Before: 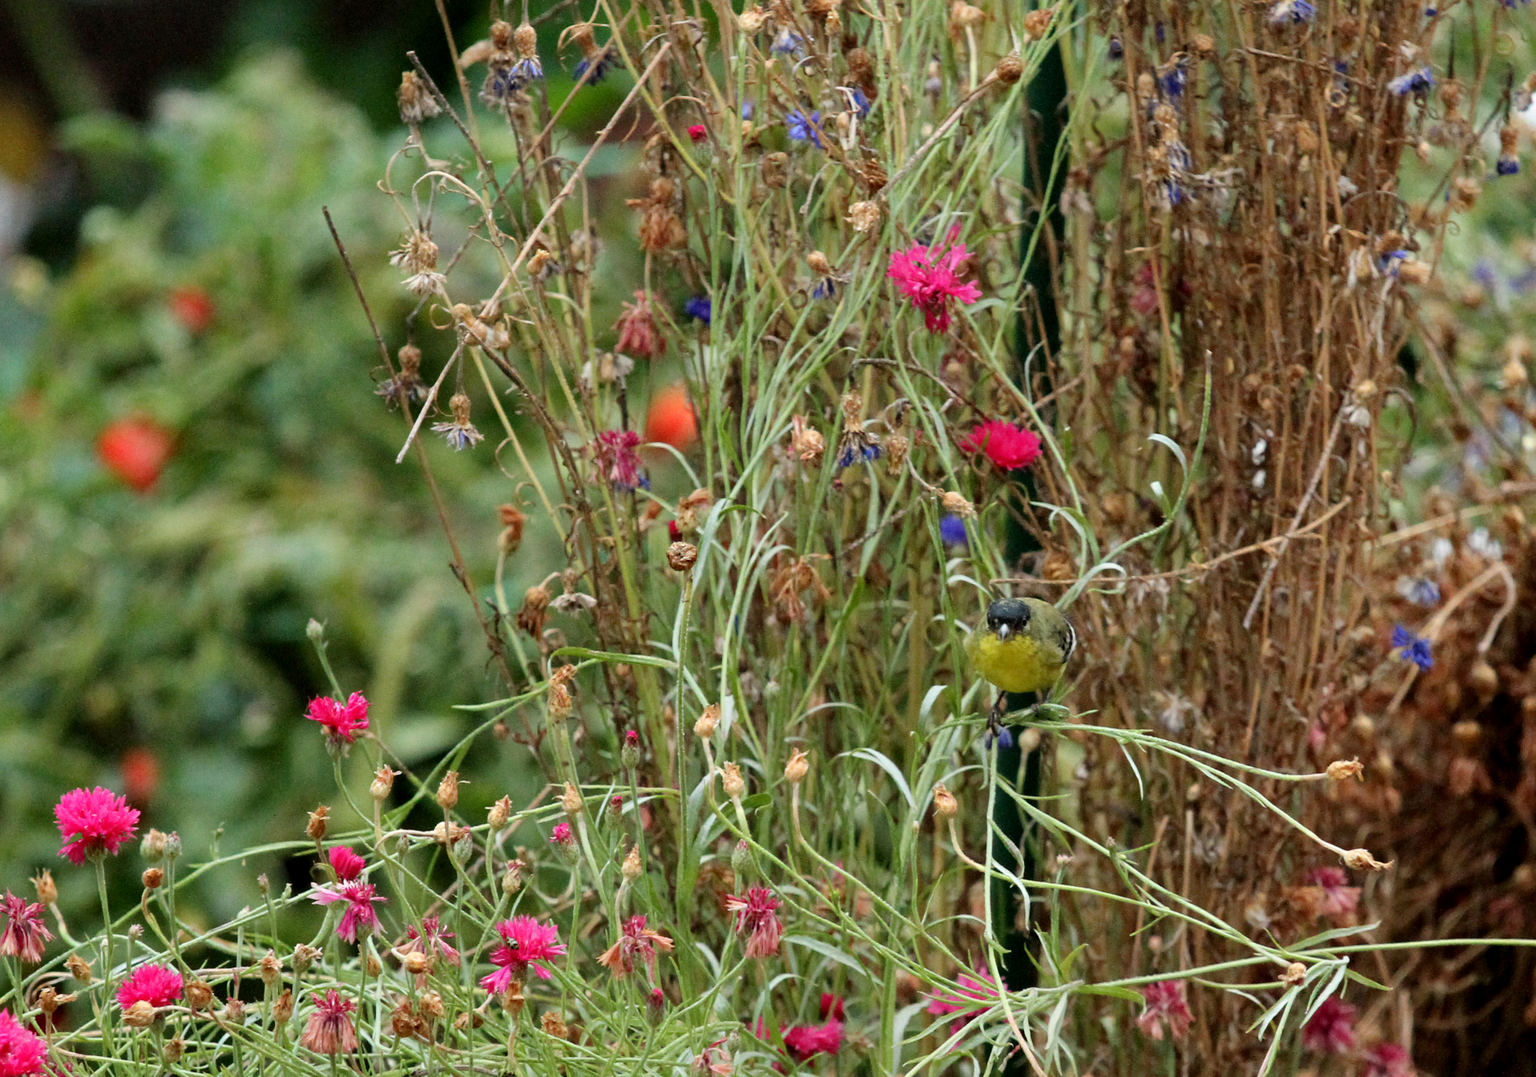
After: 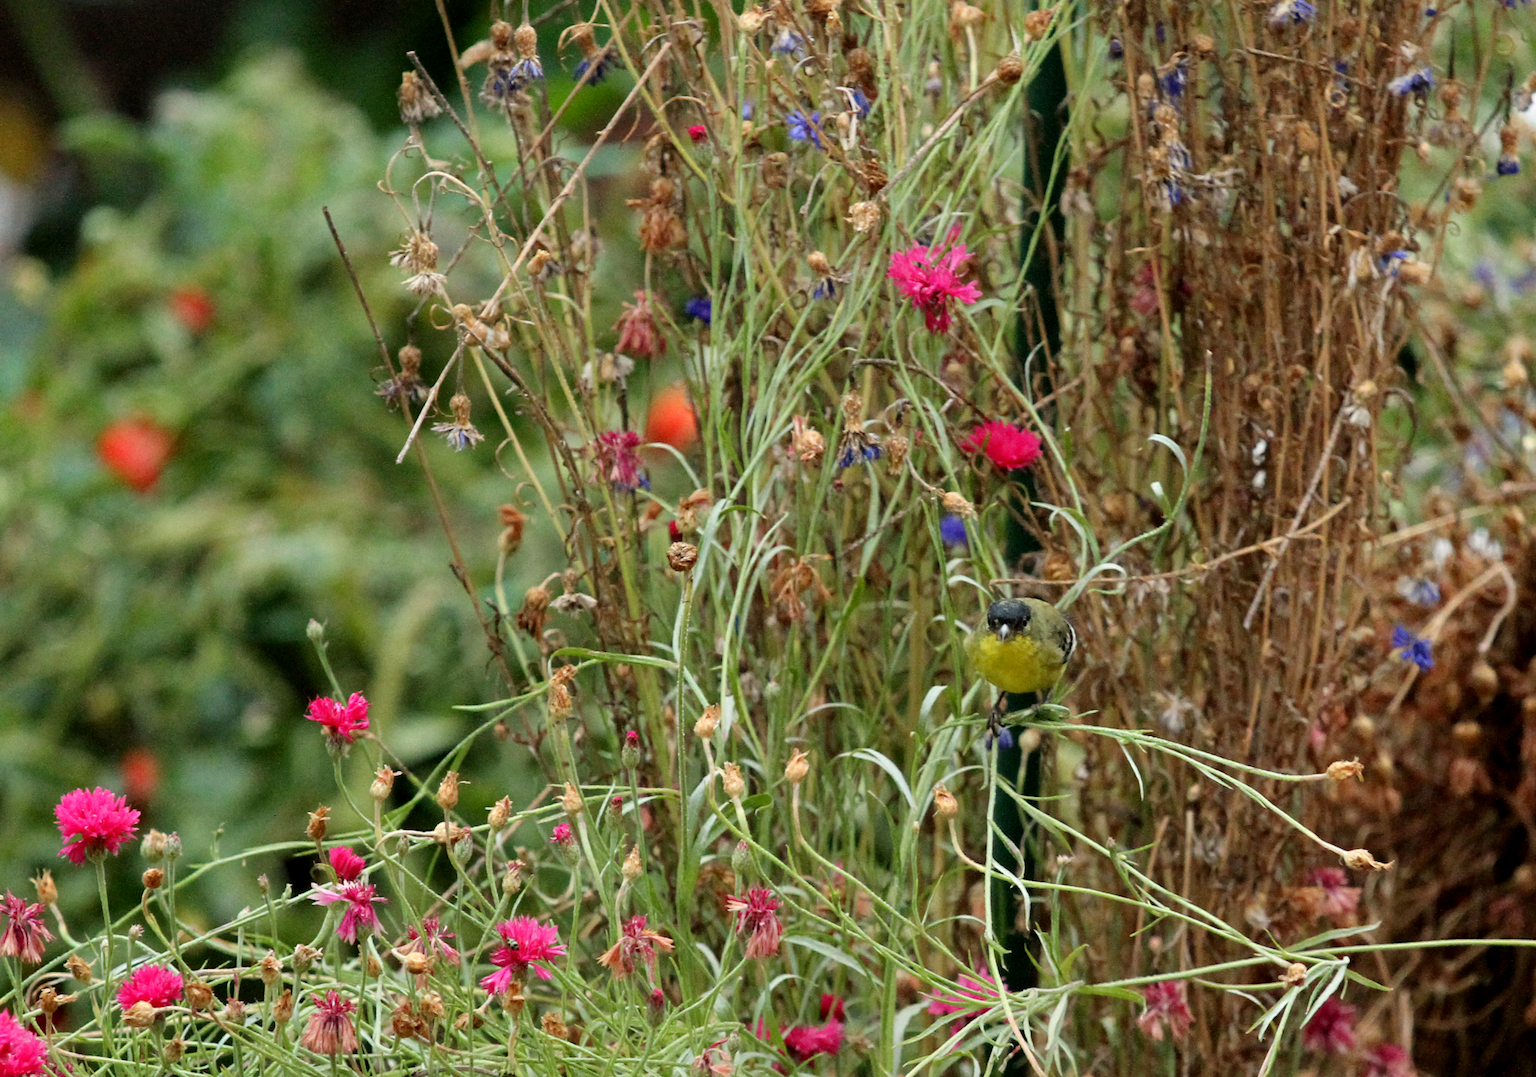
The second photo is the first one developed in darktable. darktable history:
color correction: highlights b* 2.99
